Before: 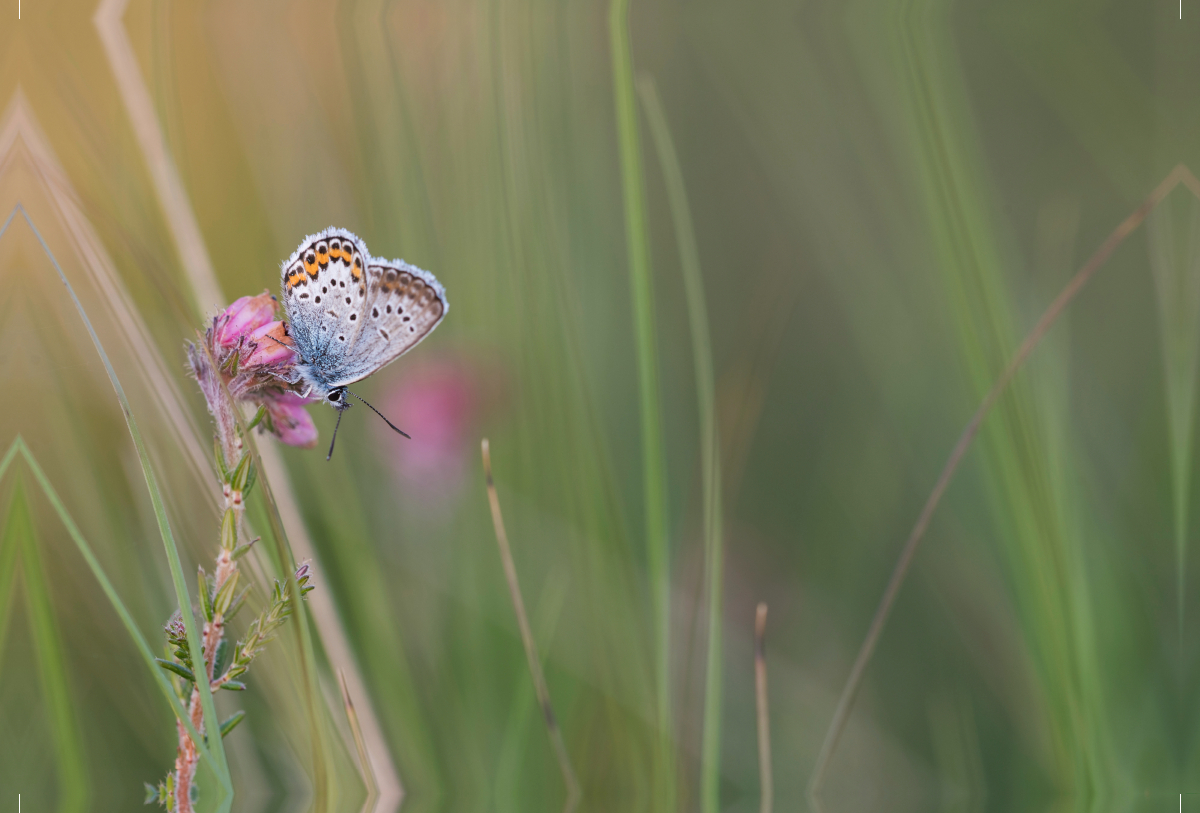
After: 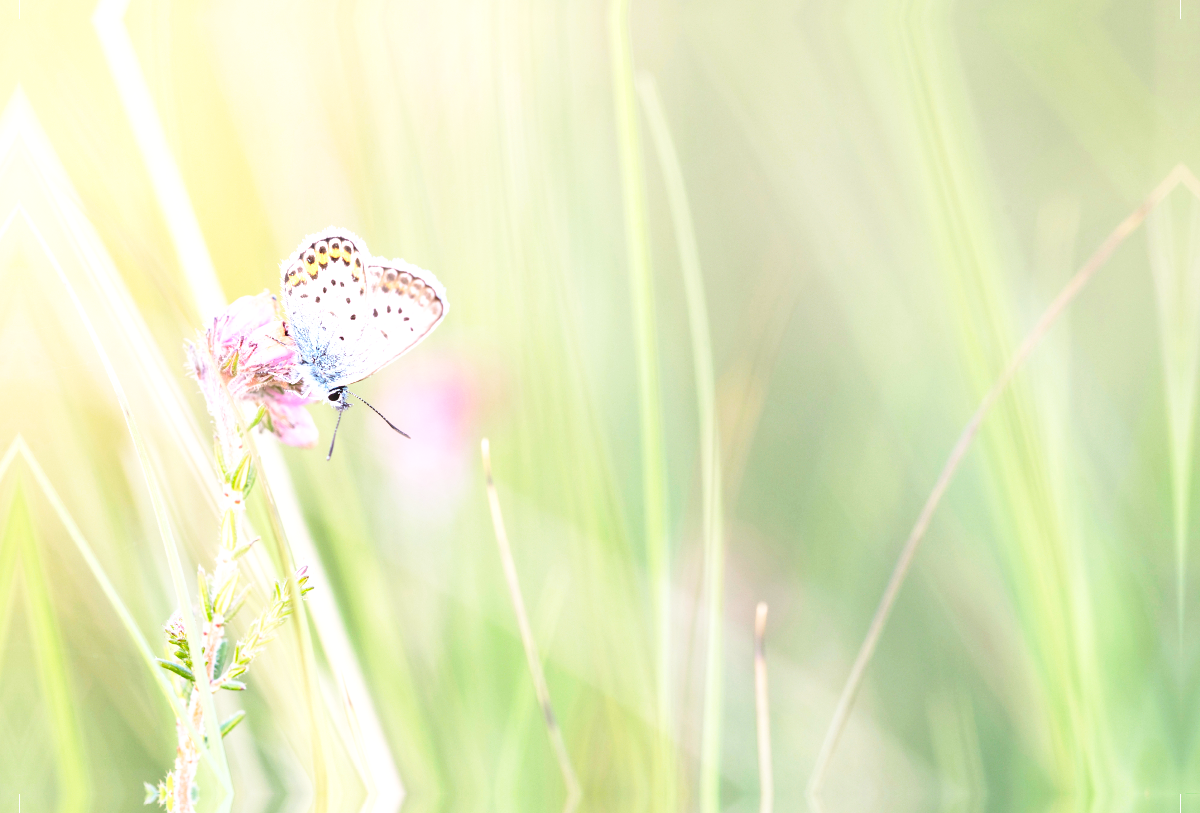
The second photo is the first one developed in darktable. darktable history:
base curve: curves: ch0 [(0, 0) (0.036, 0.037) (0.121, 0.228) (0.46, 0.76) (0.859, 0.983) (1, 1)], preserve colors none
exposure: black level correction 0, exposure 1.625 EV, compensate exposure bias true, compensate highlight preservation false
